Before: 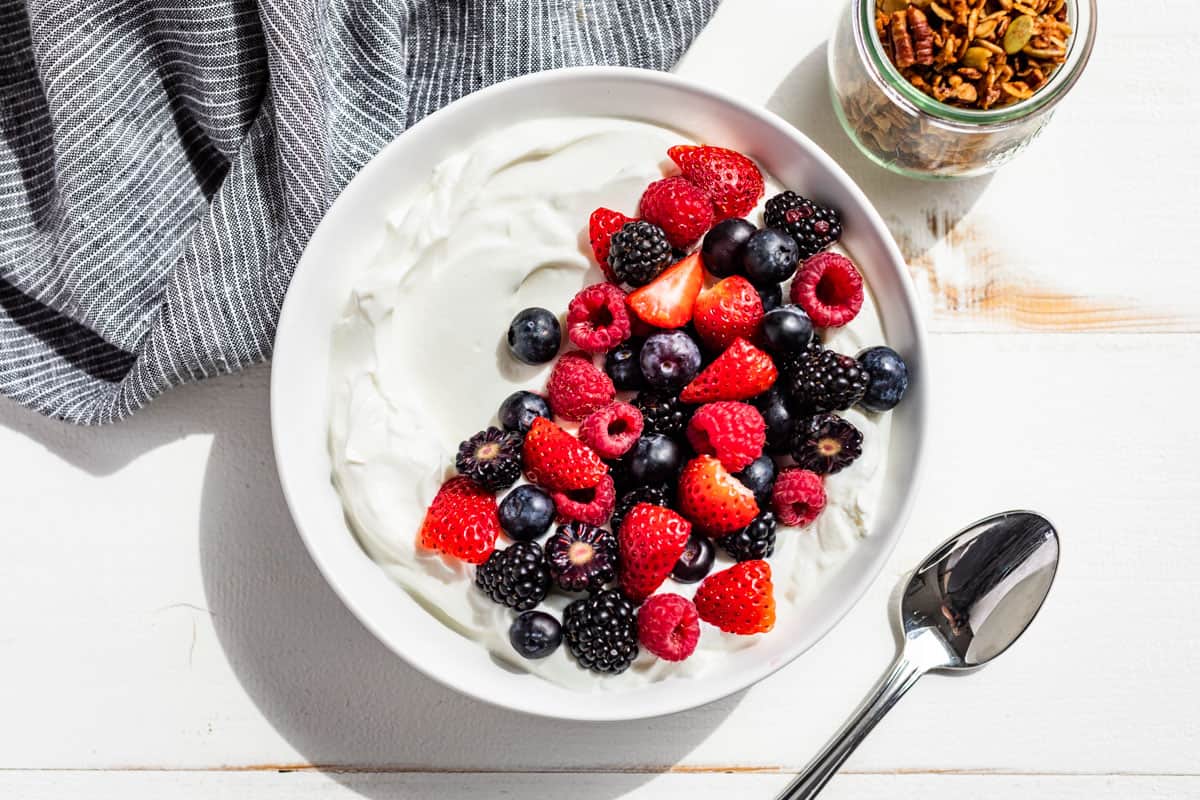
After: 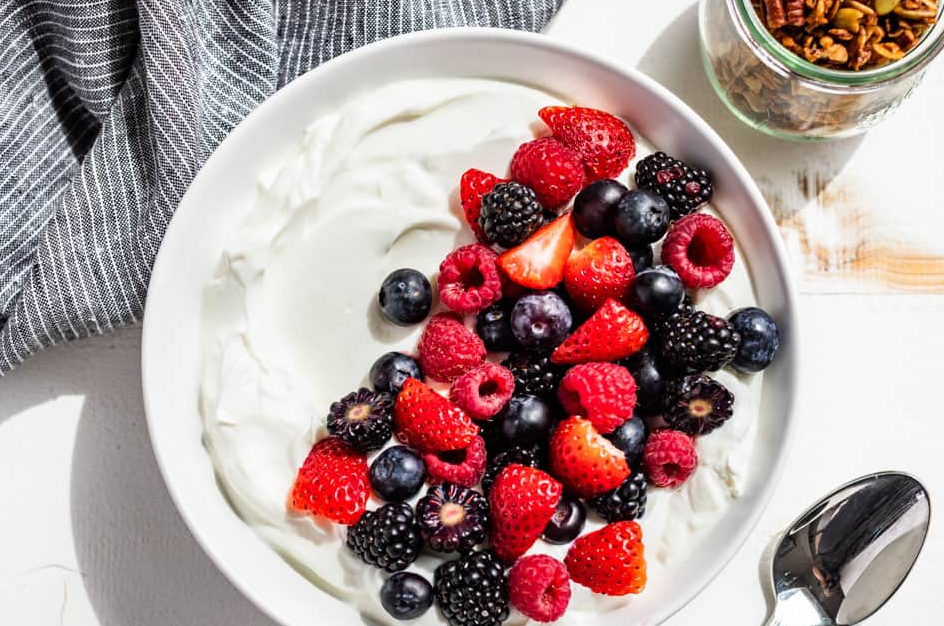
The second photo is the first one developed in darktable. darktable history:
crop and rotate: left 10.775%, top 4.985%, right 10.498%, bottom 16.662%
